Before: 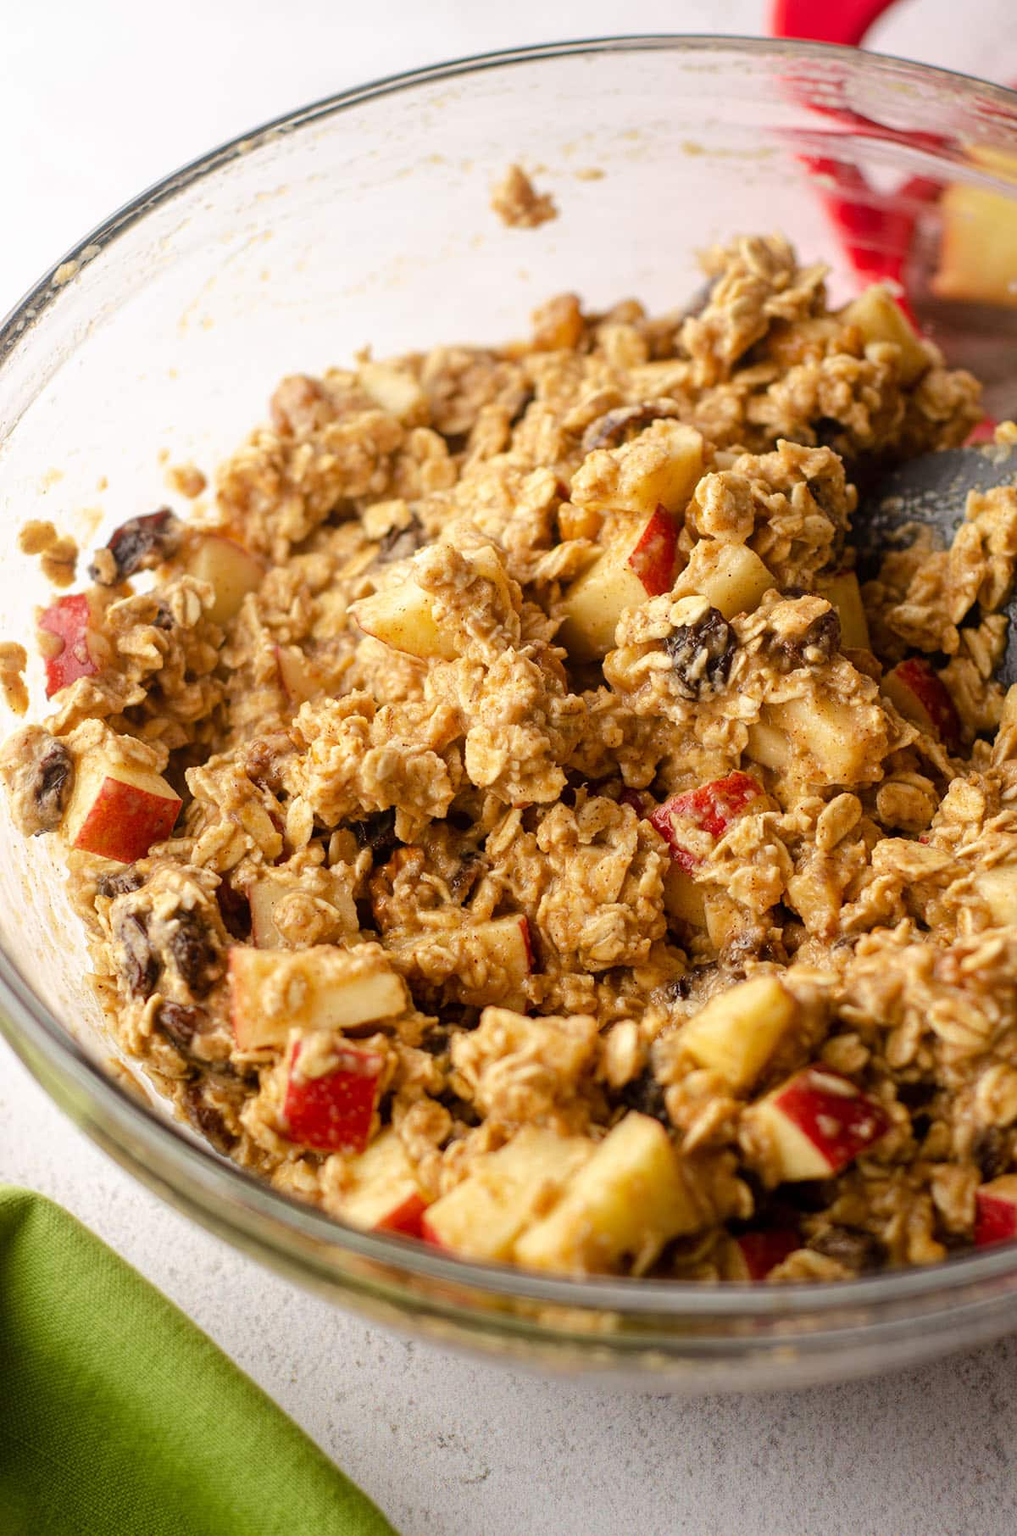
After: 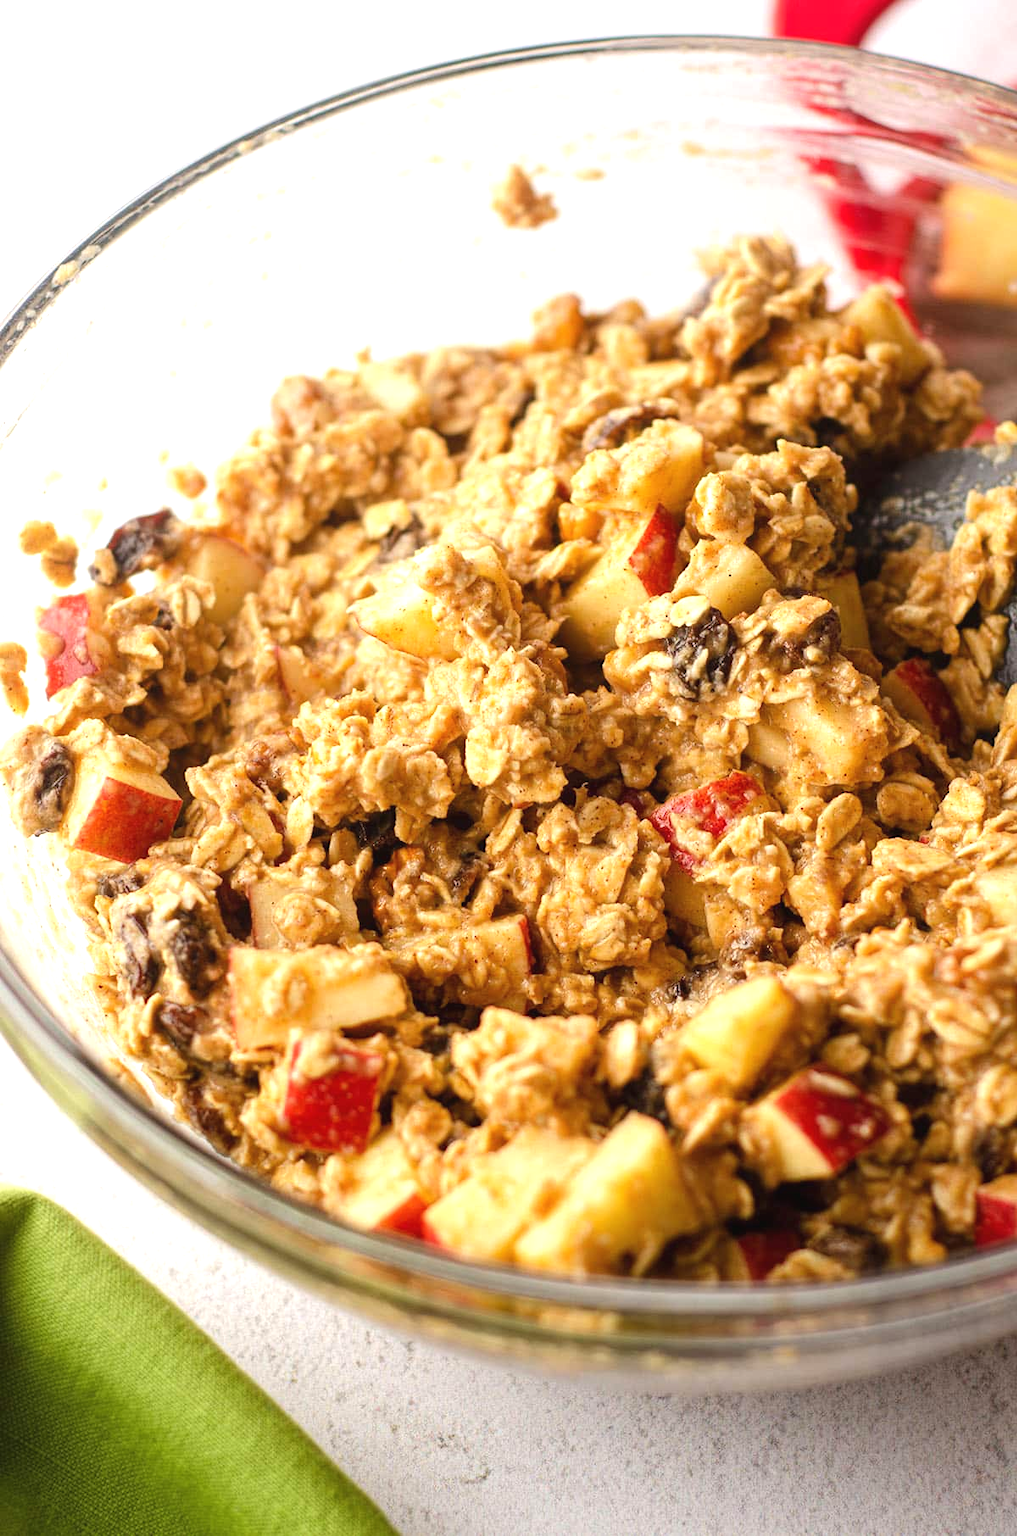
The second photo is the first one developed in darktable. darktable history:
exposure: black level correction -0.002, exposure 0.535 EV, compensate exposure bias true, compensate highlight preservation false
